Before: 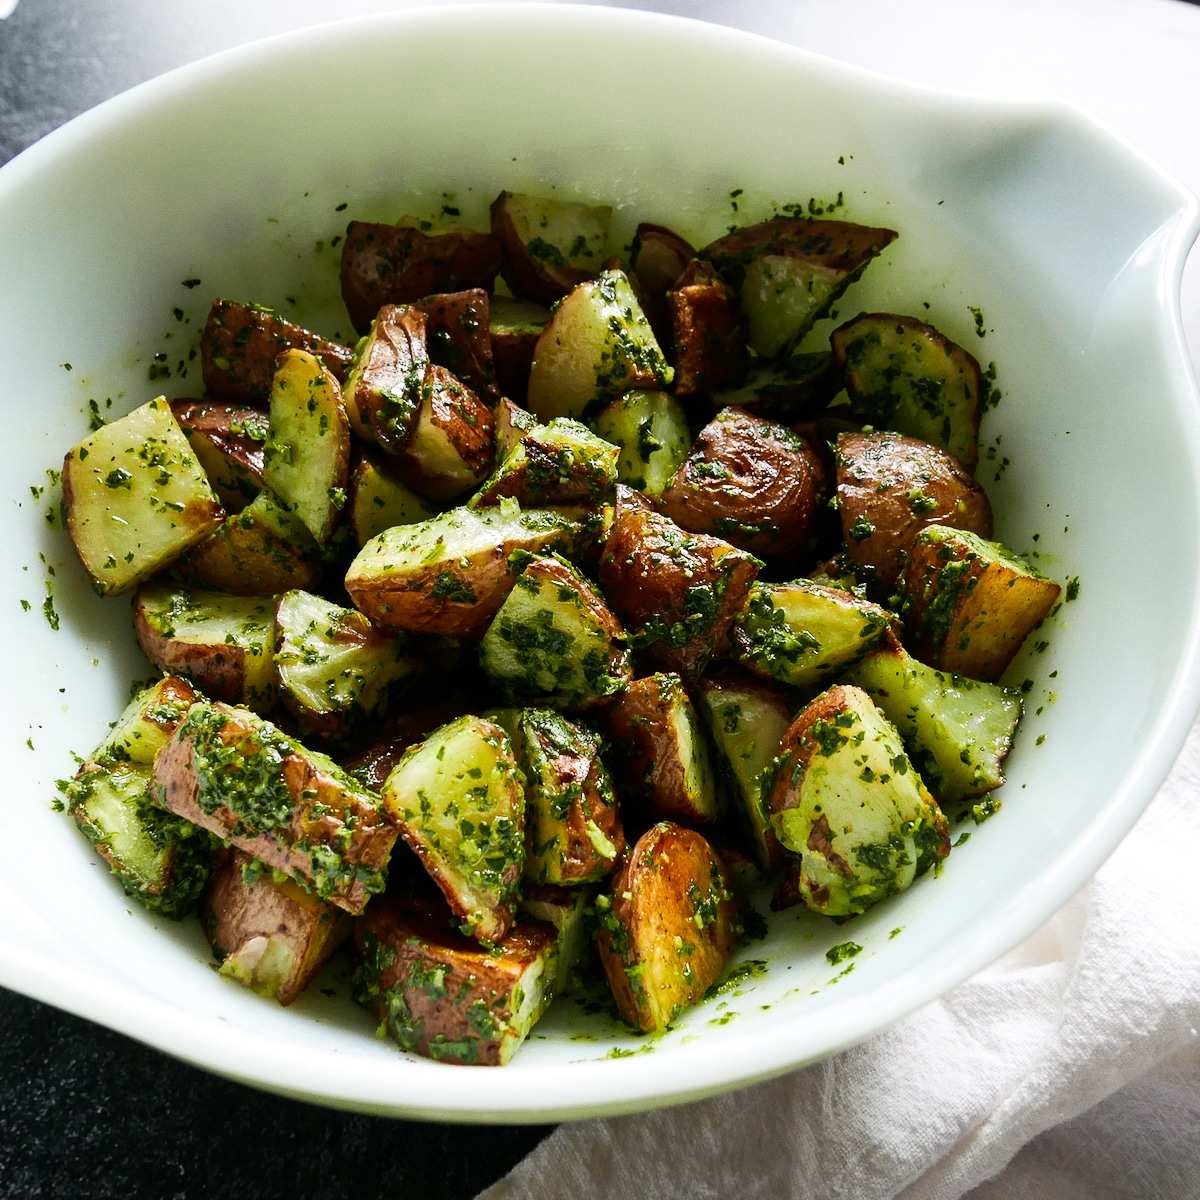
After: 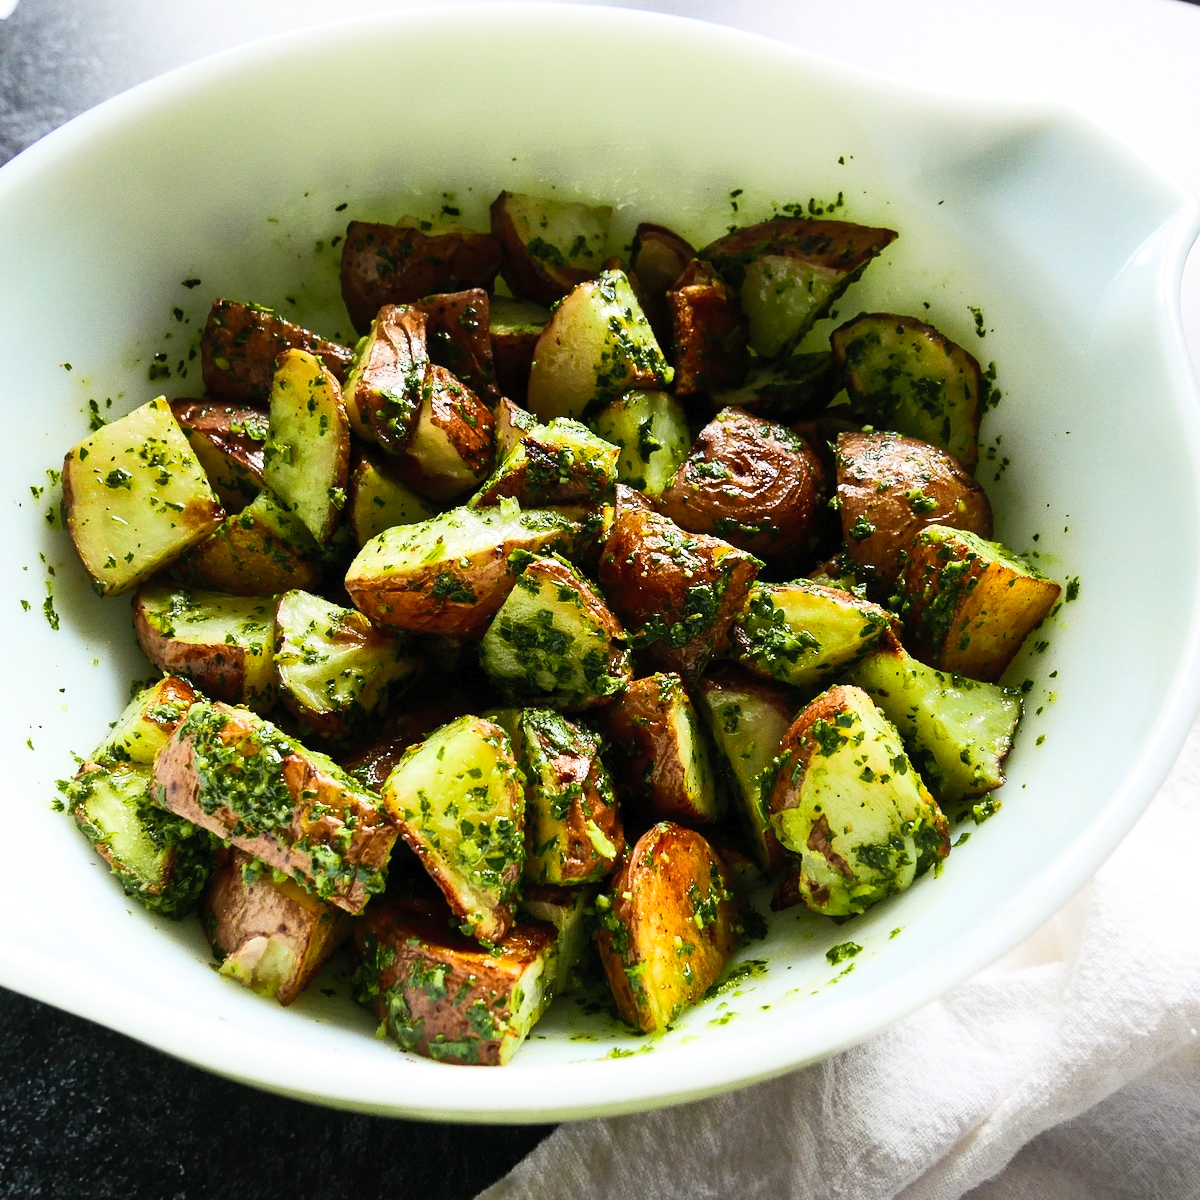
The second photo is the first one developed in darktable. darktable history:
contrast brightness saturation: contrast 0.202, brightness 0.154, saturation 0.142
